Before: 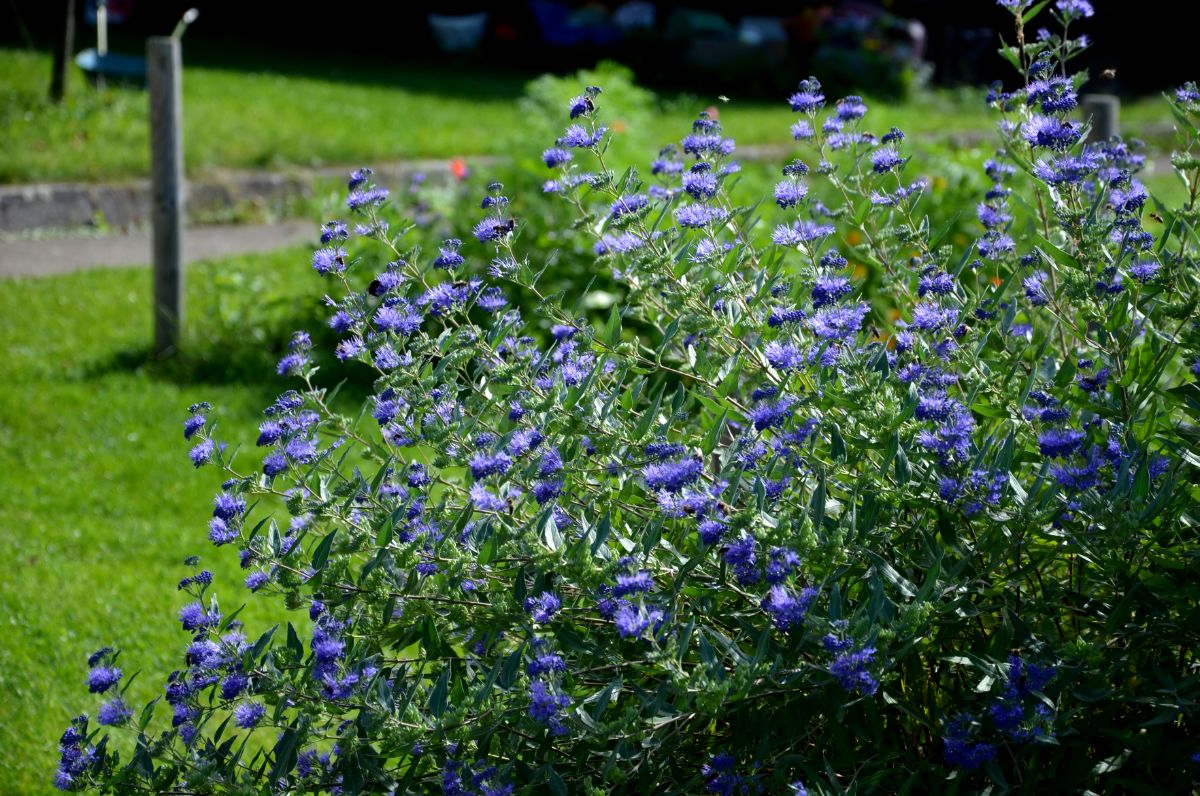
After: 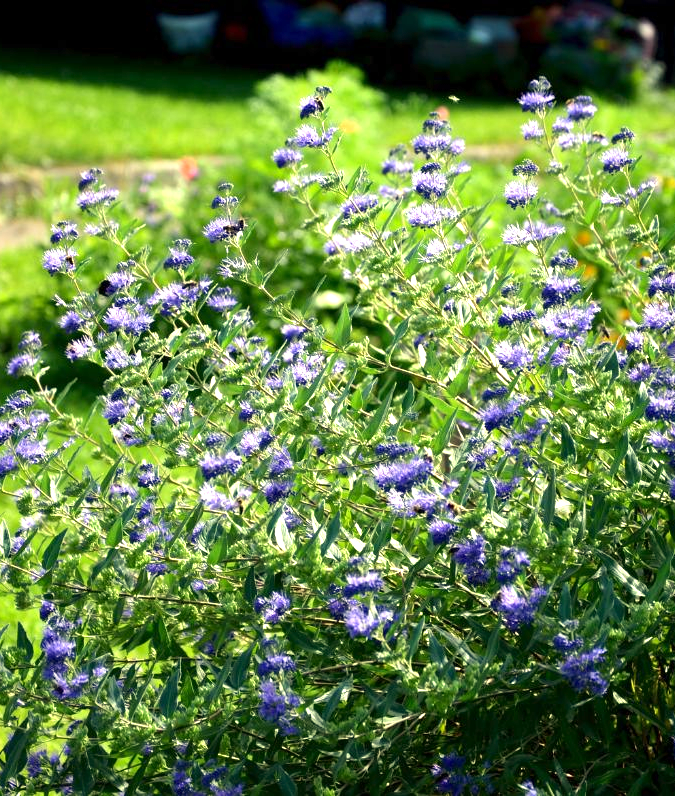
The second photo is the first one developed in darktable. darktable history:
crop and rotate: left 22.516%, right 21.234%
white balance: red 1.08, blue 0.791
exposure: exposure 1.16 EV, compensate exposure bias true, compensate highlight preservation false
